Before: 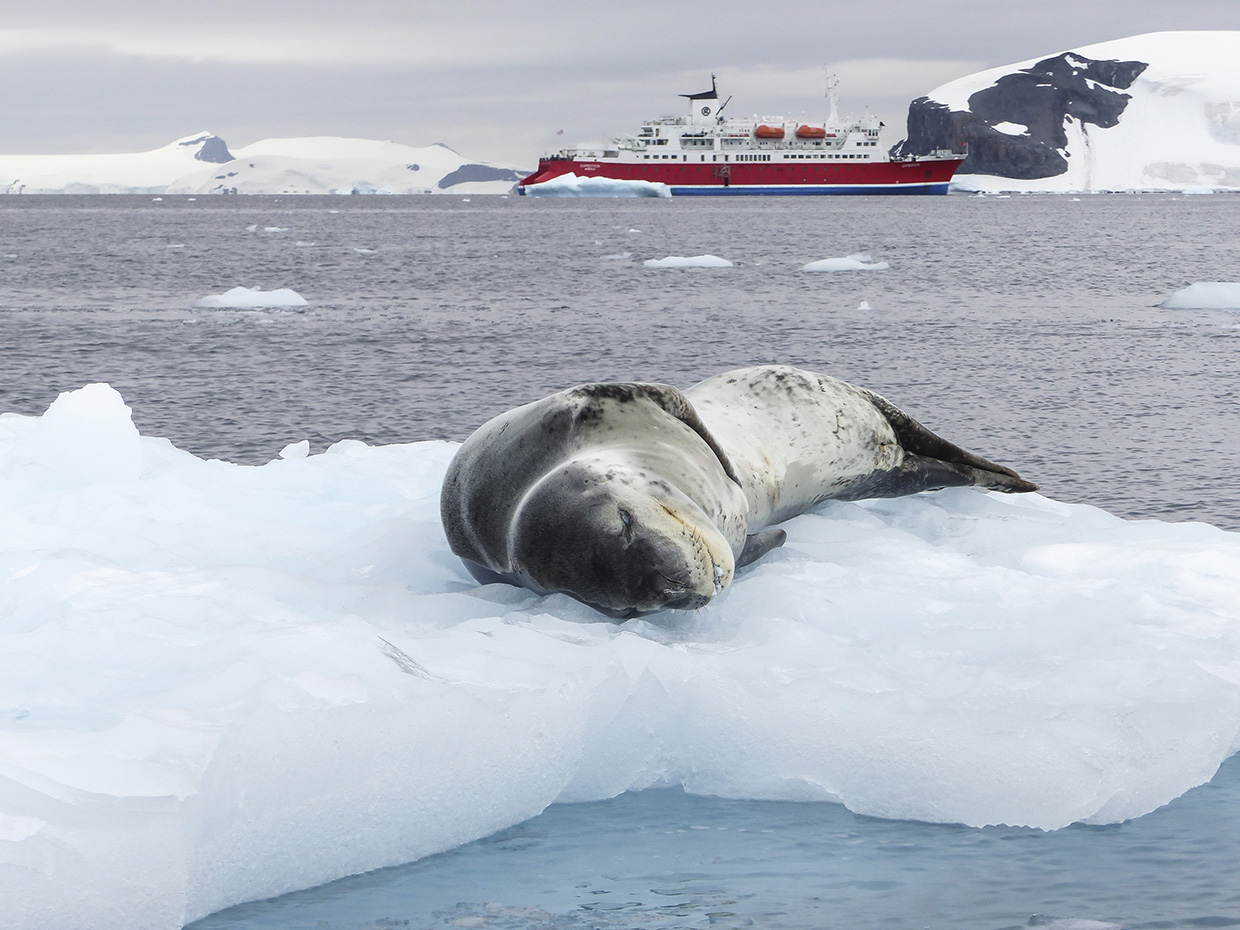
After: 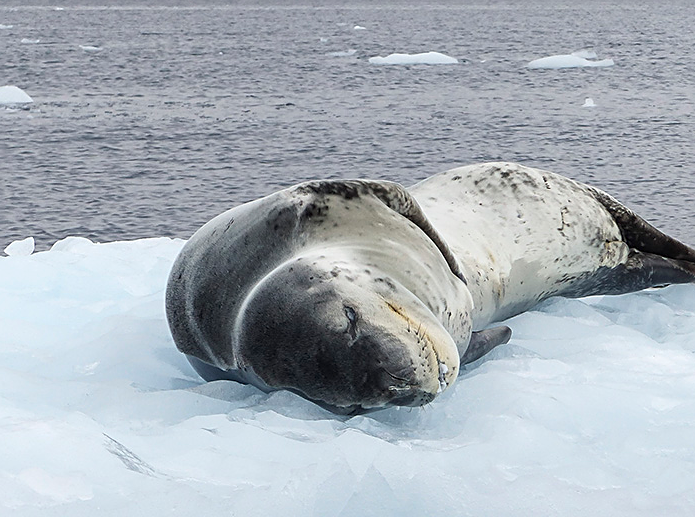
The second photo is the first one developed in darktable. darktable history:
crop and rotate: left 22.207%, top 21.929%, right 21.712%, bottom 22.463%
sharpen: on, module defaults
